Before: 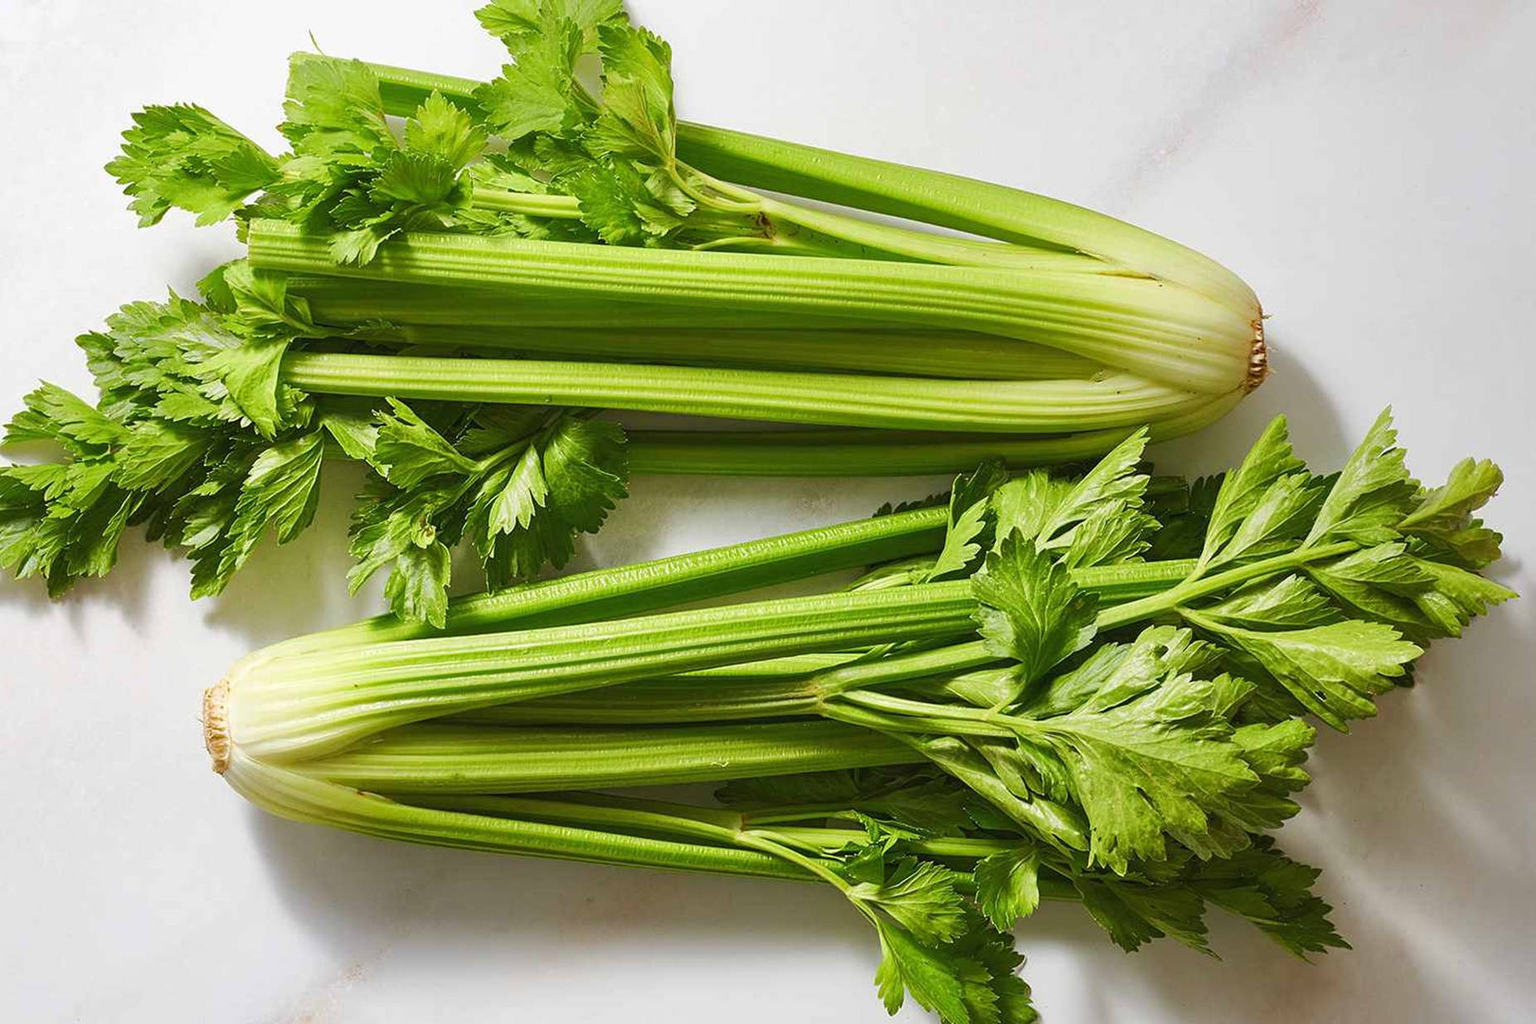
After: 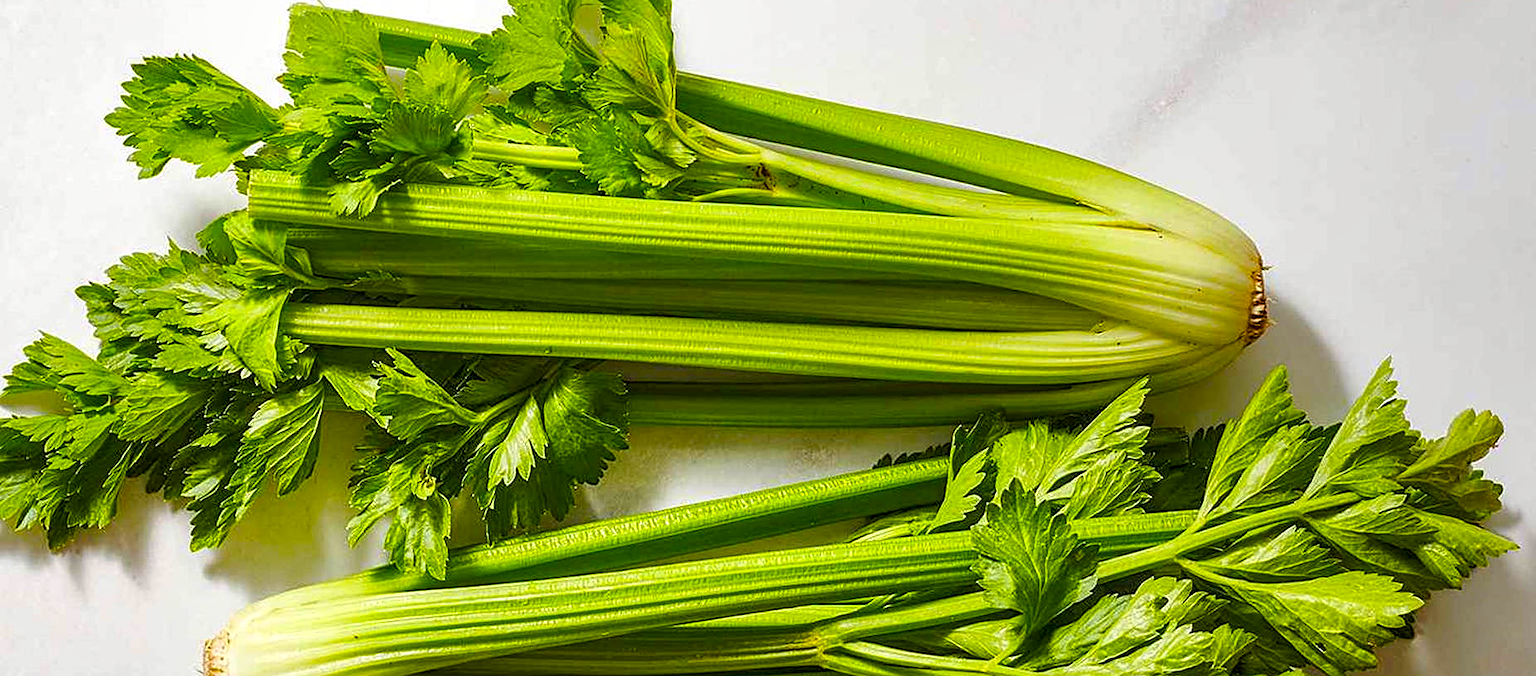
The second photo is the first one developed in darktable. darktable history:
sharpen: on, module defaults
crop and rotate: top 4.861%, bottom 29.049%
color balance rgb: shadows lift › hue 86.59°, power › chroma 0.229%, power › hue 62.45°, linear chroma grading › global chroma 14.587%, perceptual saturation grading › global saturation 25.654%
local contrast: detail 138%
